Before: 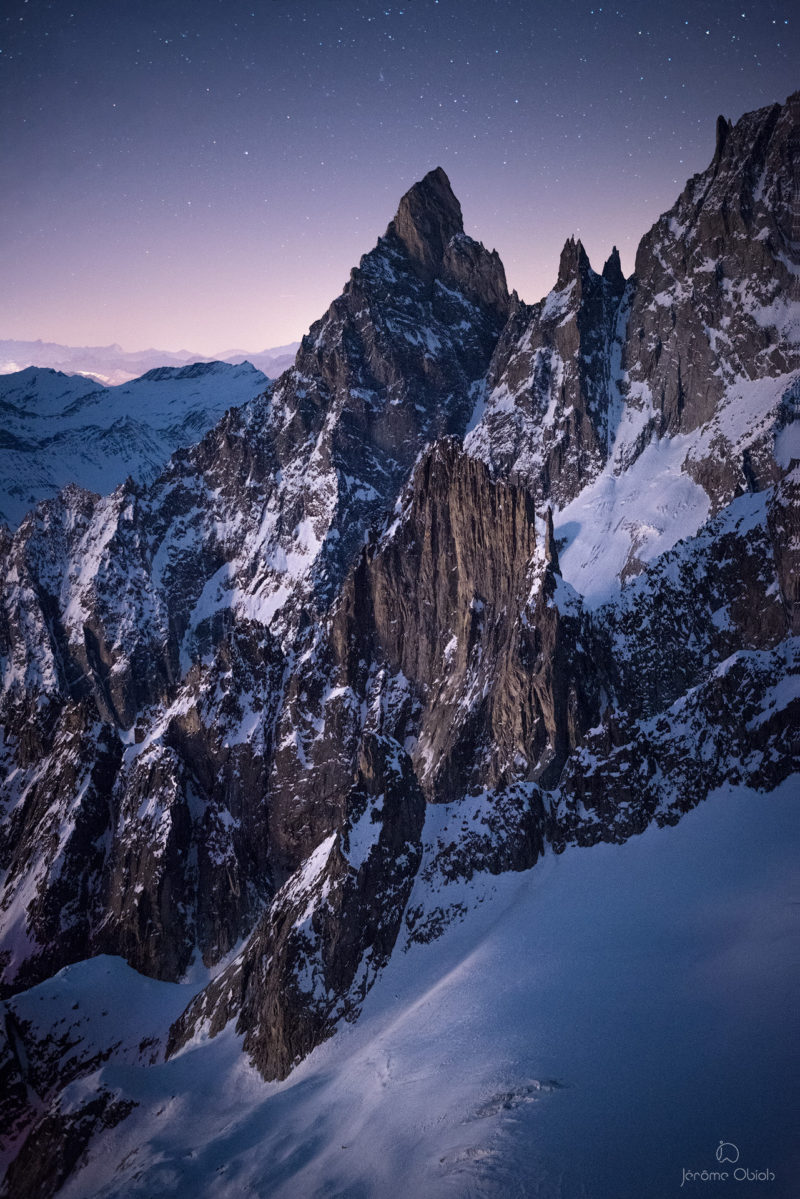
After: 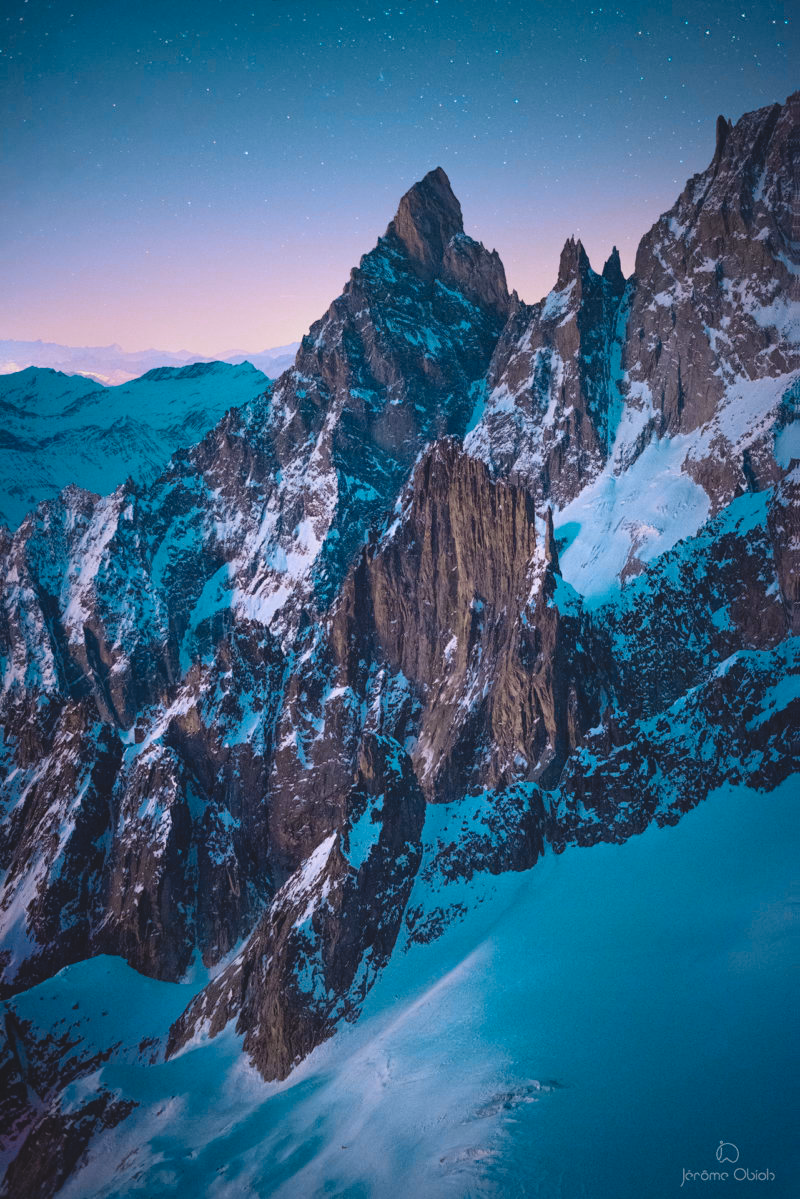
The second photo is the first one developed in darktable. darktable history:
color zones: curves: ch0 [(0.254, 0.492) (0.724, 0.62)]; ch1 [(0.25, 0.528) (0.719, 0.796)]; ch2 [(0, 0.472) (0.25, 0.5) (0.73, 0.184)]
contrast brightness saturation: contrast -0.15, brightness 0.046, saturation -0.135
